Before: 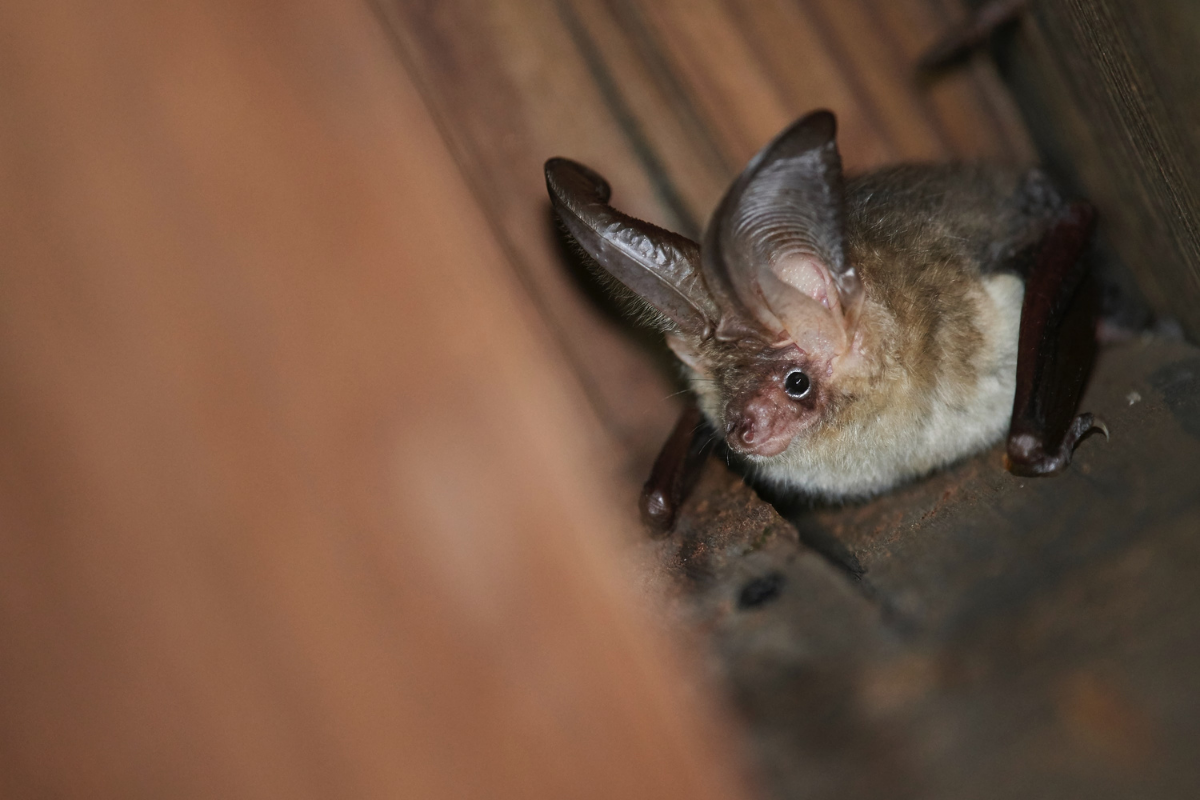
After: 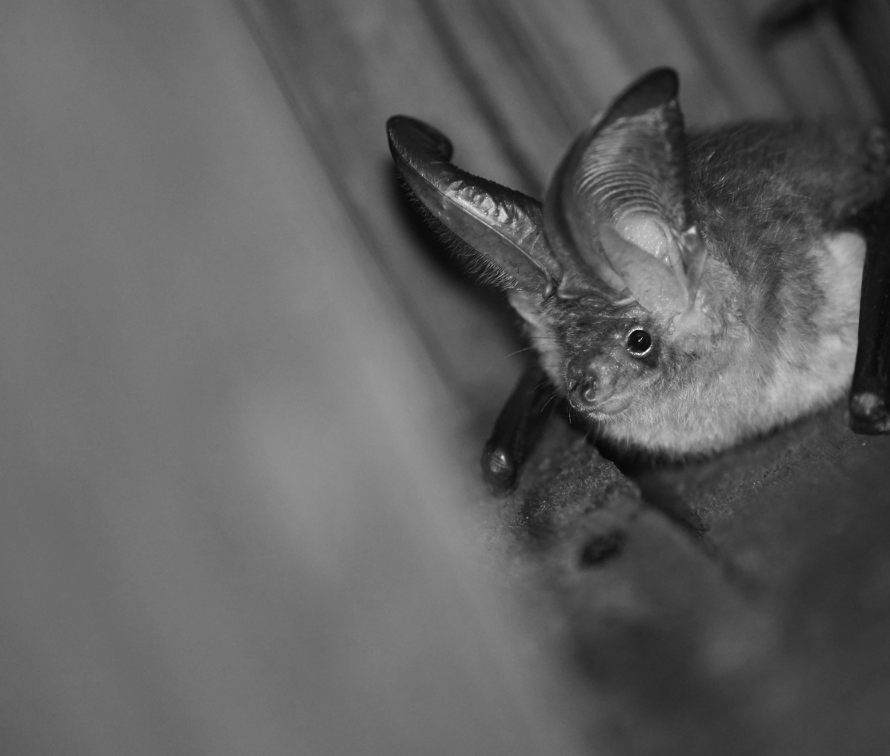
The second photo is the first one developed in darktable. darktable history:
color zones: curves: ch0 [(0, 0.613) (0.01, 0.613) (0.245, 0.448) (0.498, 0.529) (0.642, 0.665) (0.879, 0.777) (0.99, 0.613)]; ch1 [(0, 0) (0.143, 0) (0.286, 0) (0.429, 0) (0.571, 0) (0.714, 0) (0.857, 0)]
crop and rotate: left 13.212%, top 5.394%, right 12.571%
